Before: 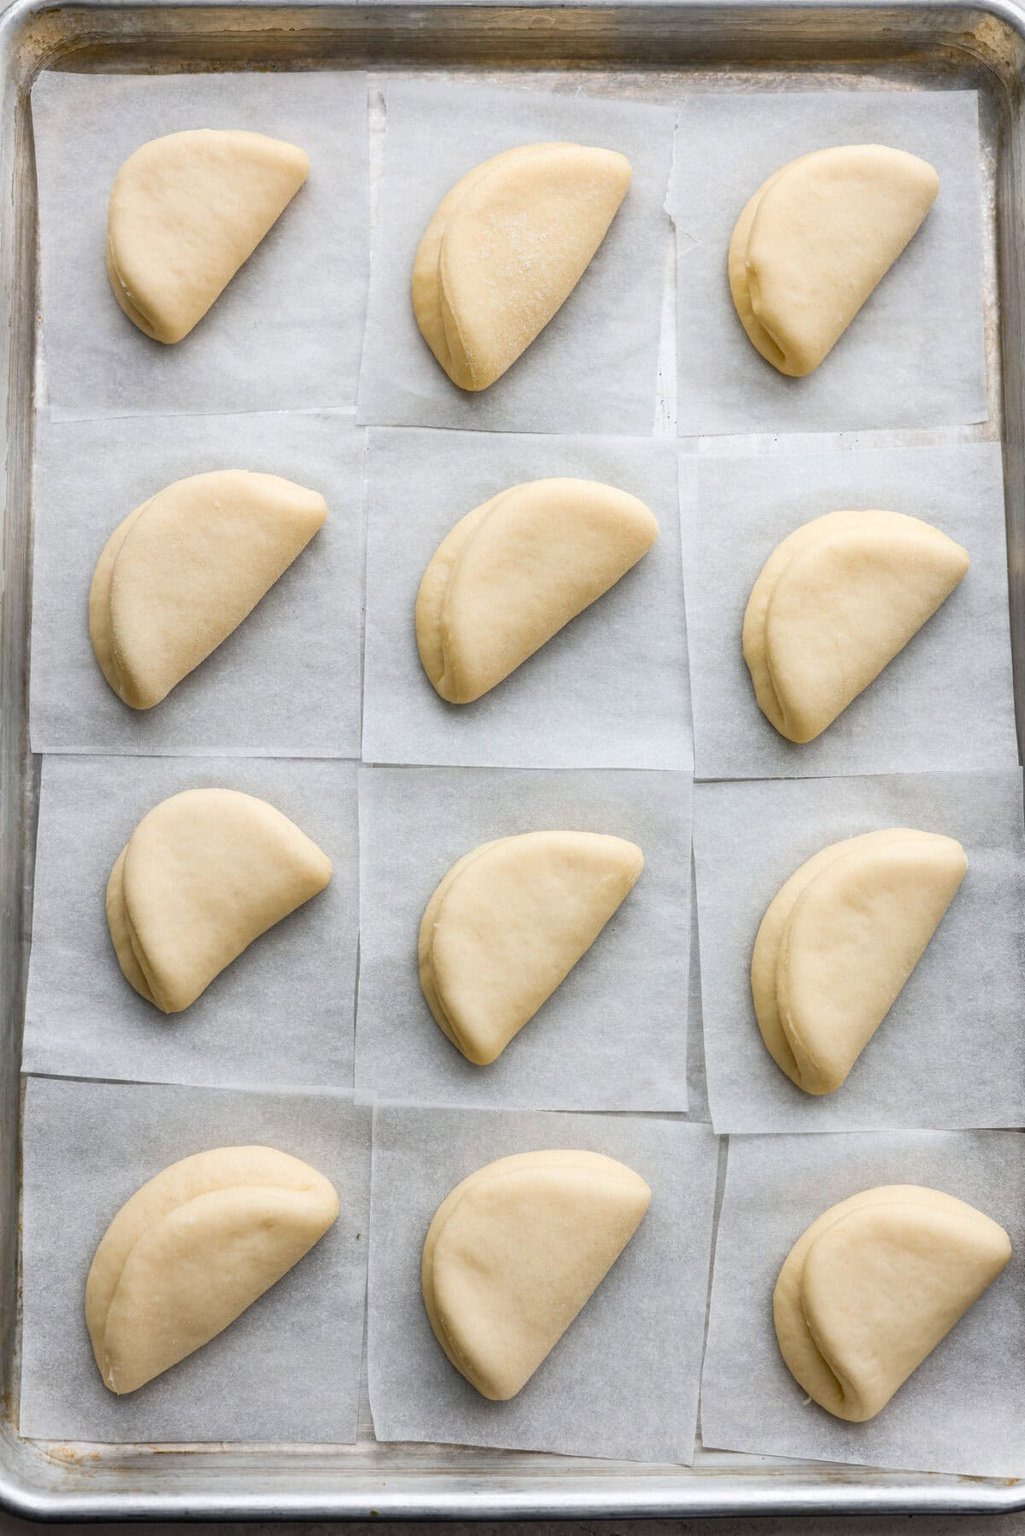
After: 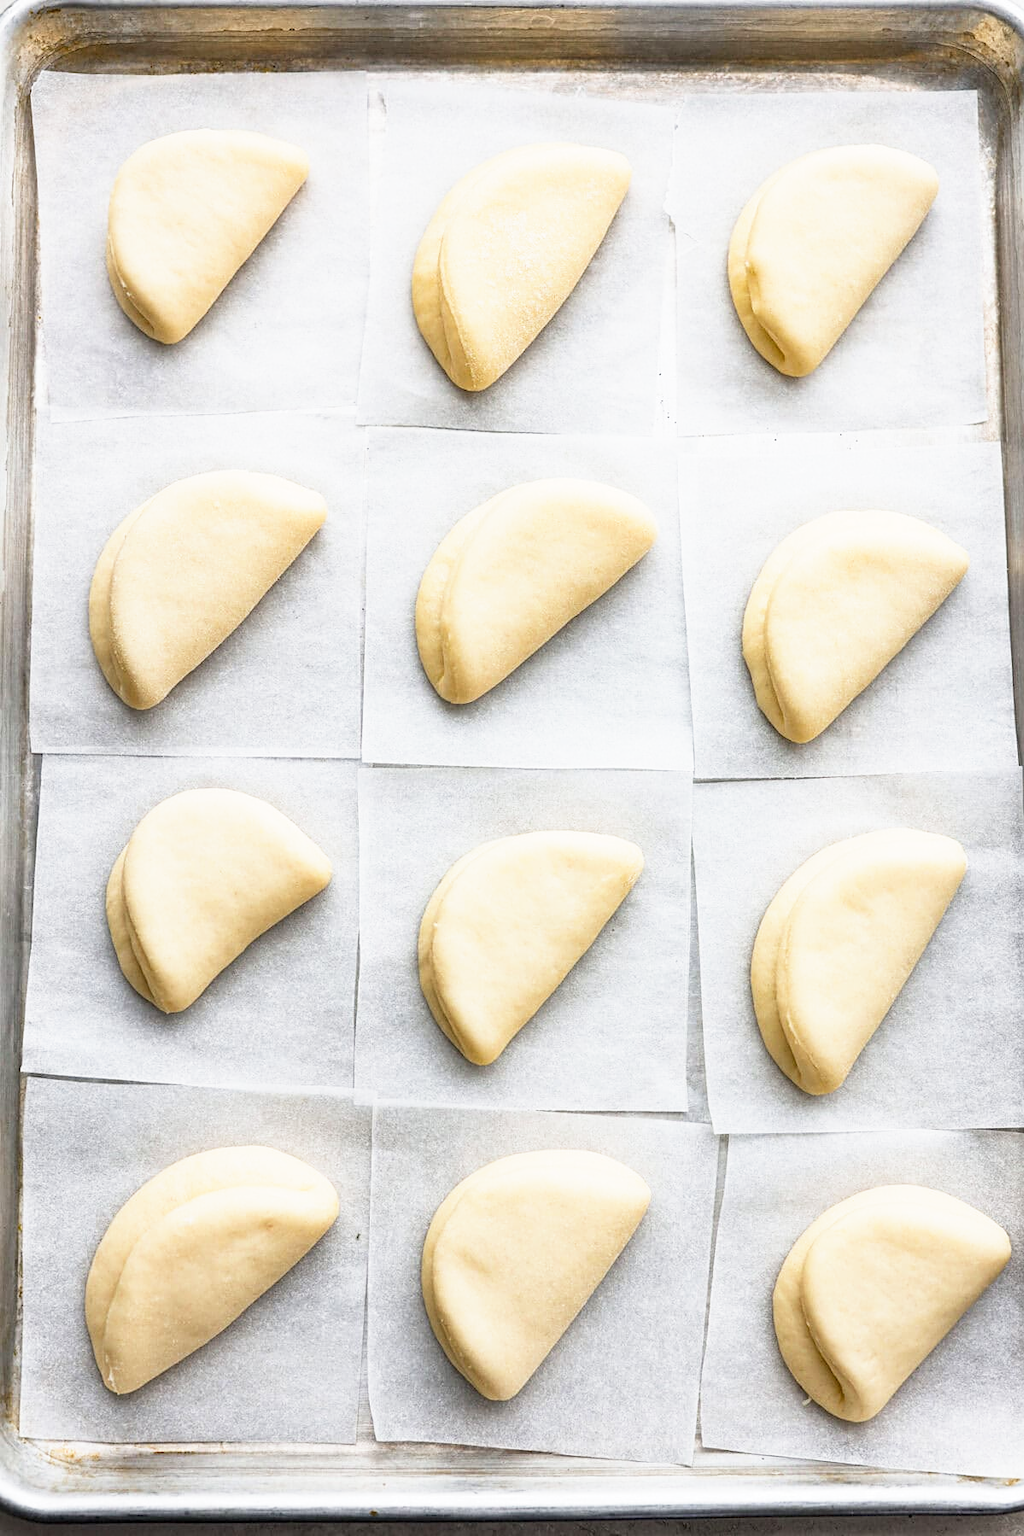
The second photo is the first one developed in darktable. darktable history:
base curve: curves: ch0 [(0, 0) (0.557, 0.834) (1, 1)], preserve colors none
sharpen: on, module defaults
